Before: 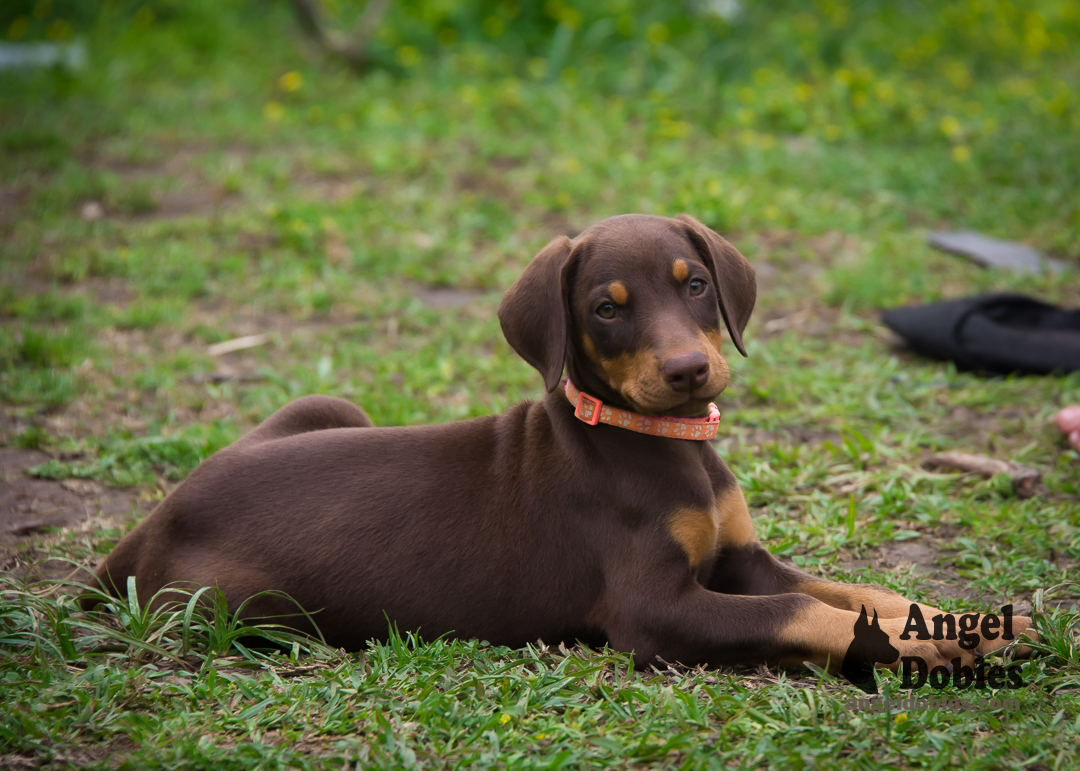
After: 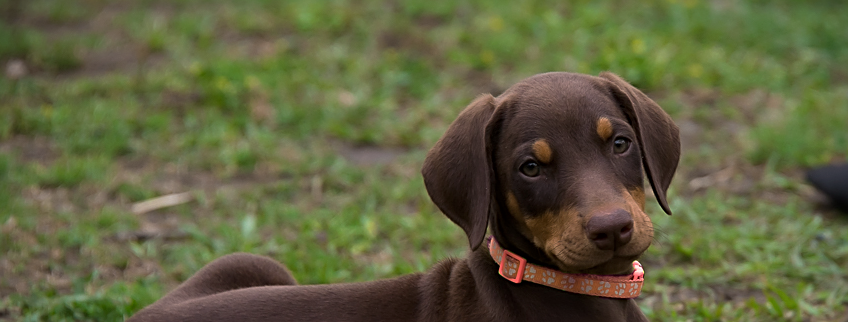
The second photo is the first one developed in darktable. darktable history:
crop: left 7.116%, top 18.483%, right 14.309%, bottom 39.692%
base curve: curves: ch0 [(0, 0) (0.595, 0.418) (1, 1)], preserve colors none
sharpen: on, module defaults
vignetting: fall-off start 99.65%, brightness -0.164, width/height ratio 1.303
local contrast: mode bilateral grid, contrast 20, coarseness 50, detail 120%, midtone range 0.2
exposure: black level correction 0.001, compensate highlight preservation false
